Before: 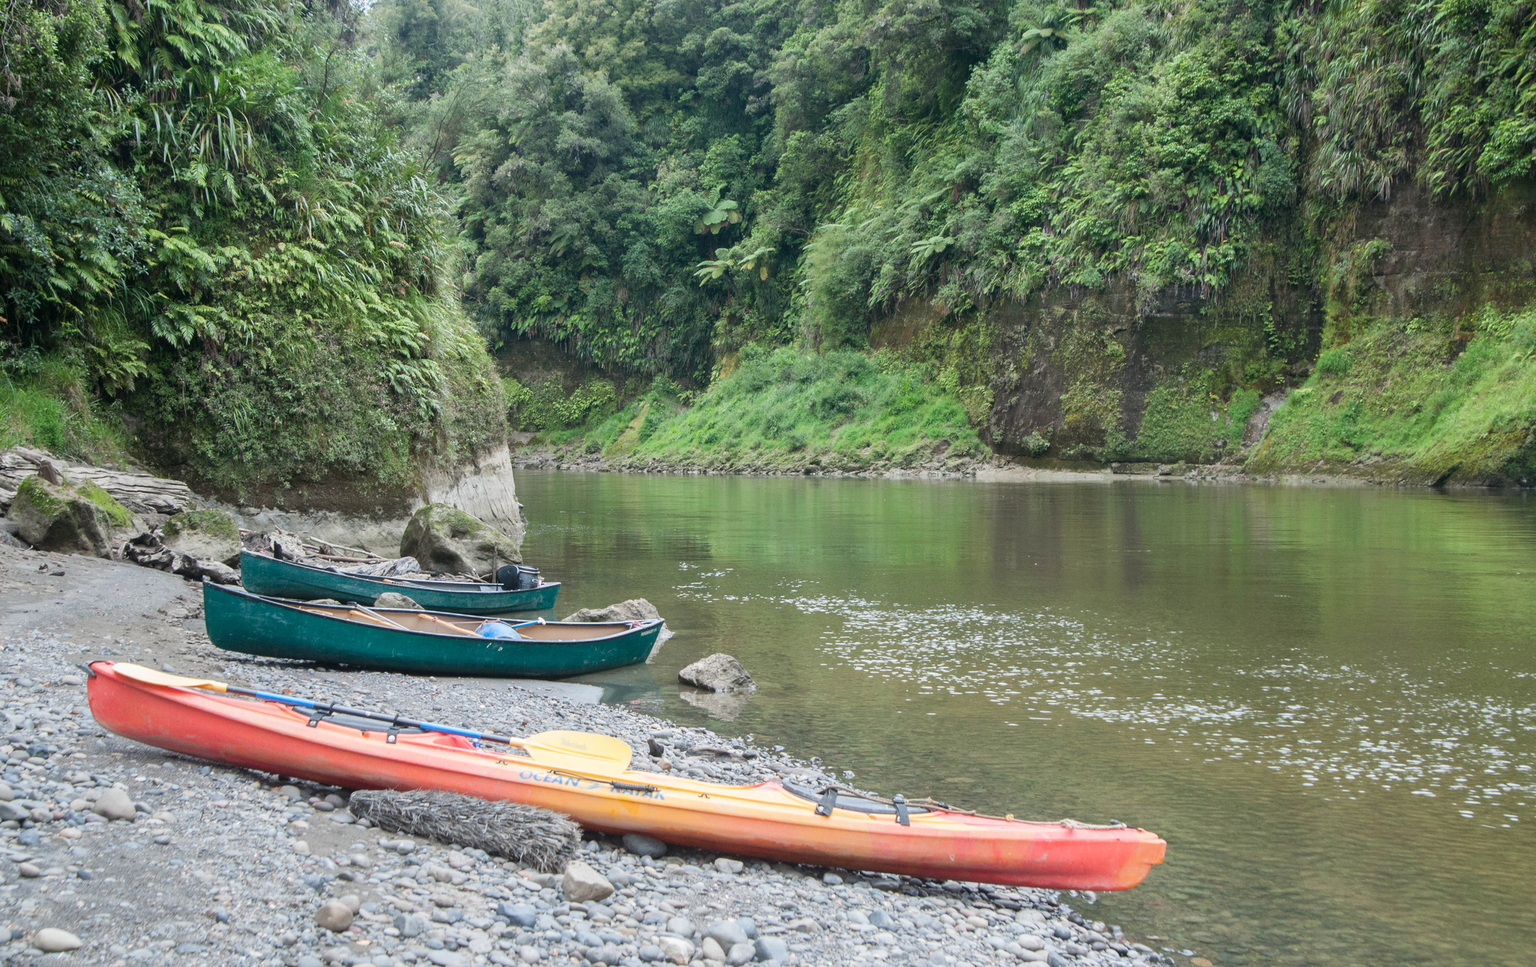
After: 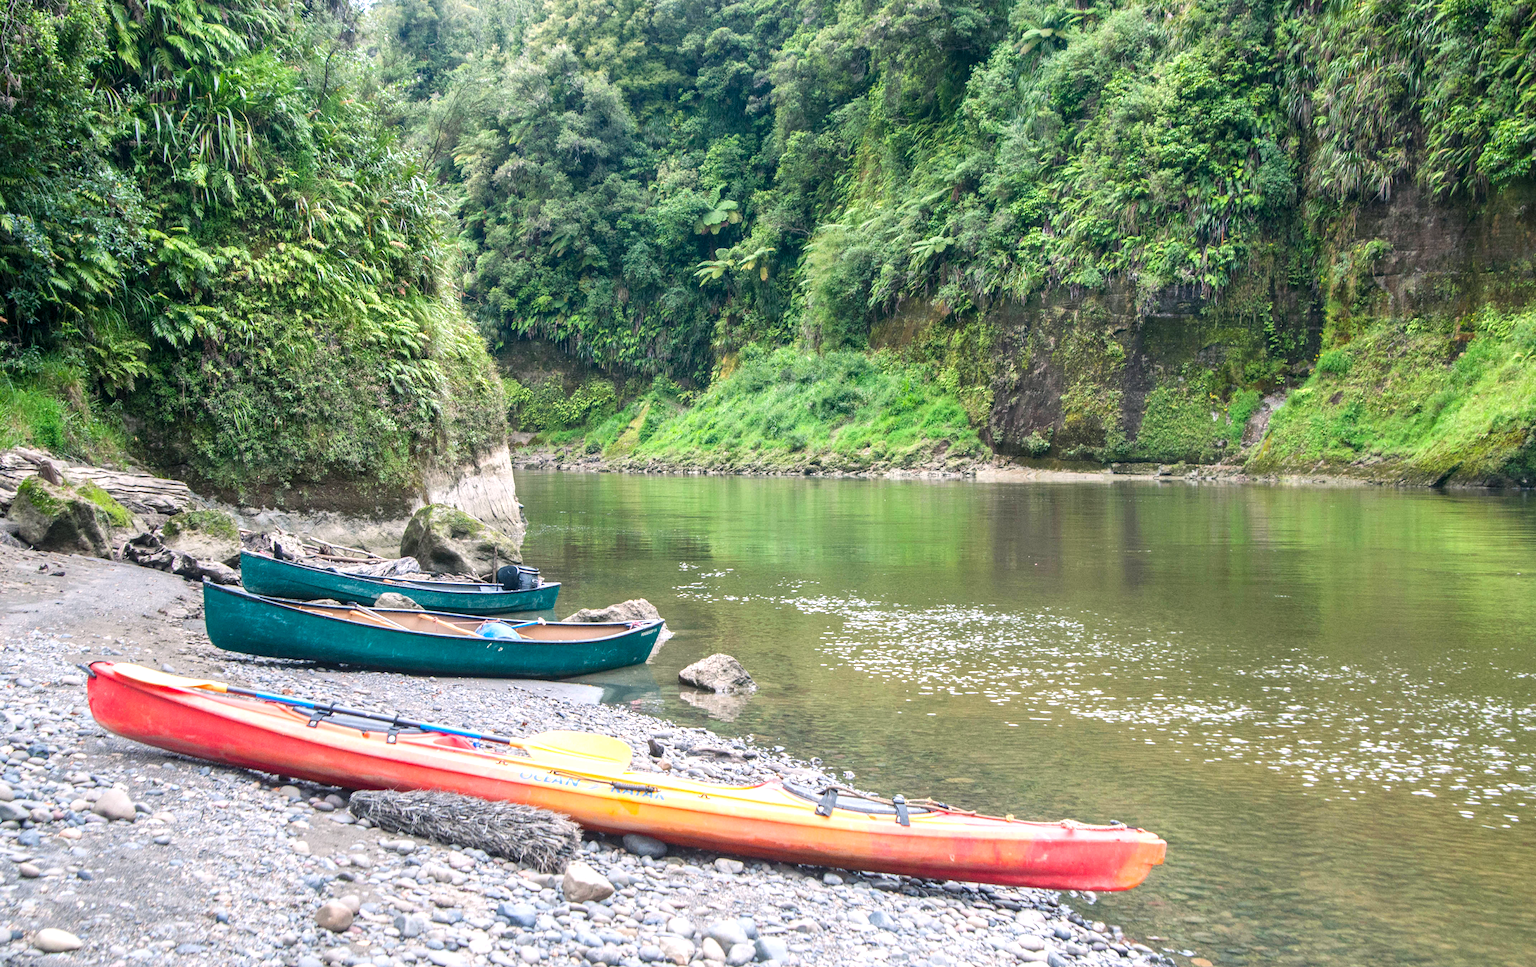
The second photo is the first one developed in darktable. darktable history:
local contrast: on, module defaults
contrast brightness saturation: contrast 0.09, saturation 0.28
color balance rgb: shadows lift › chroma 1.41%, shadows lift › hue 260°, power › chroma 0.5%, power › hue 260°, highlights gain › chroma 1%, highlights gain › hue 27°, saturation formula JzAzBz (2021)
exposure: black level correction 0, exposure 0.5 EV, compensate exposure bias true, compensate highlight preservation false
